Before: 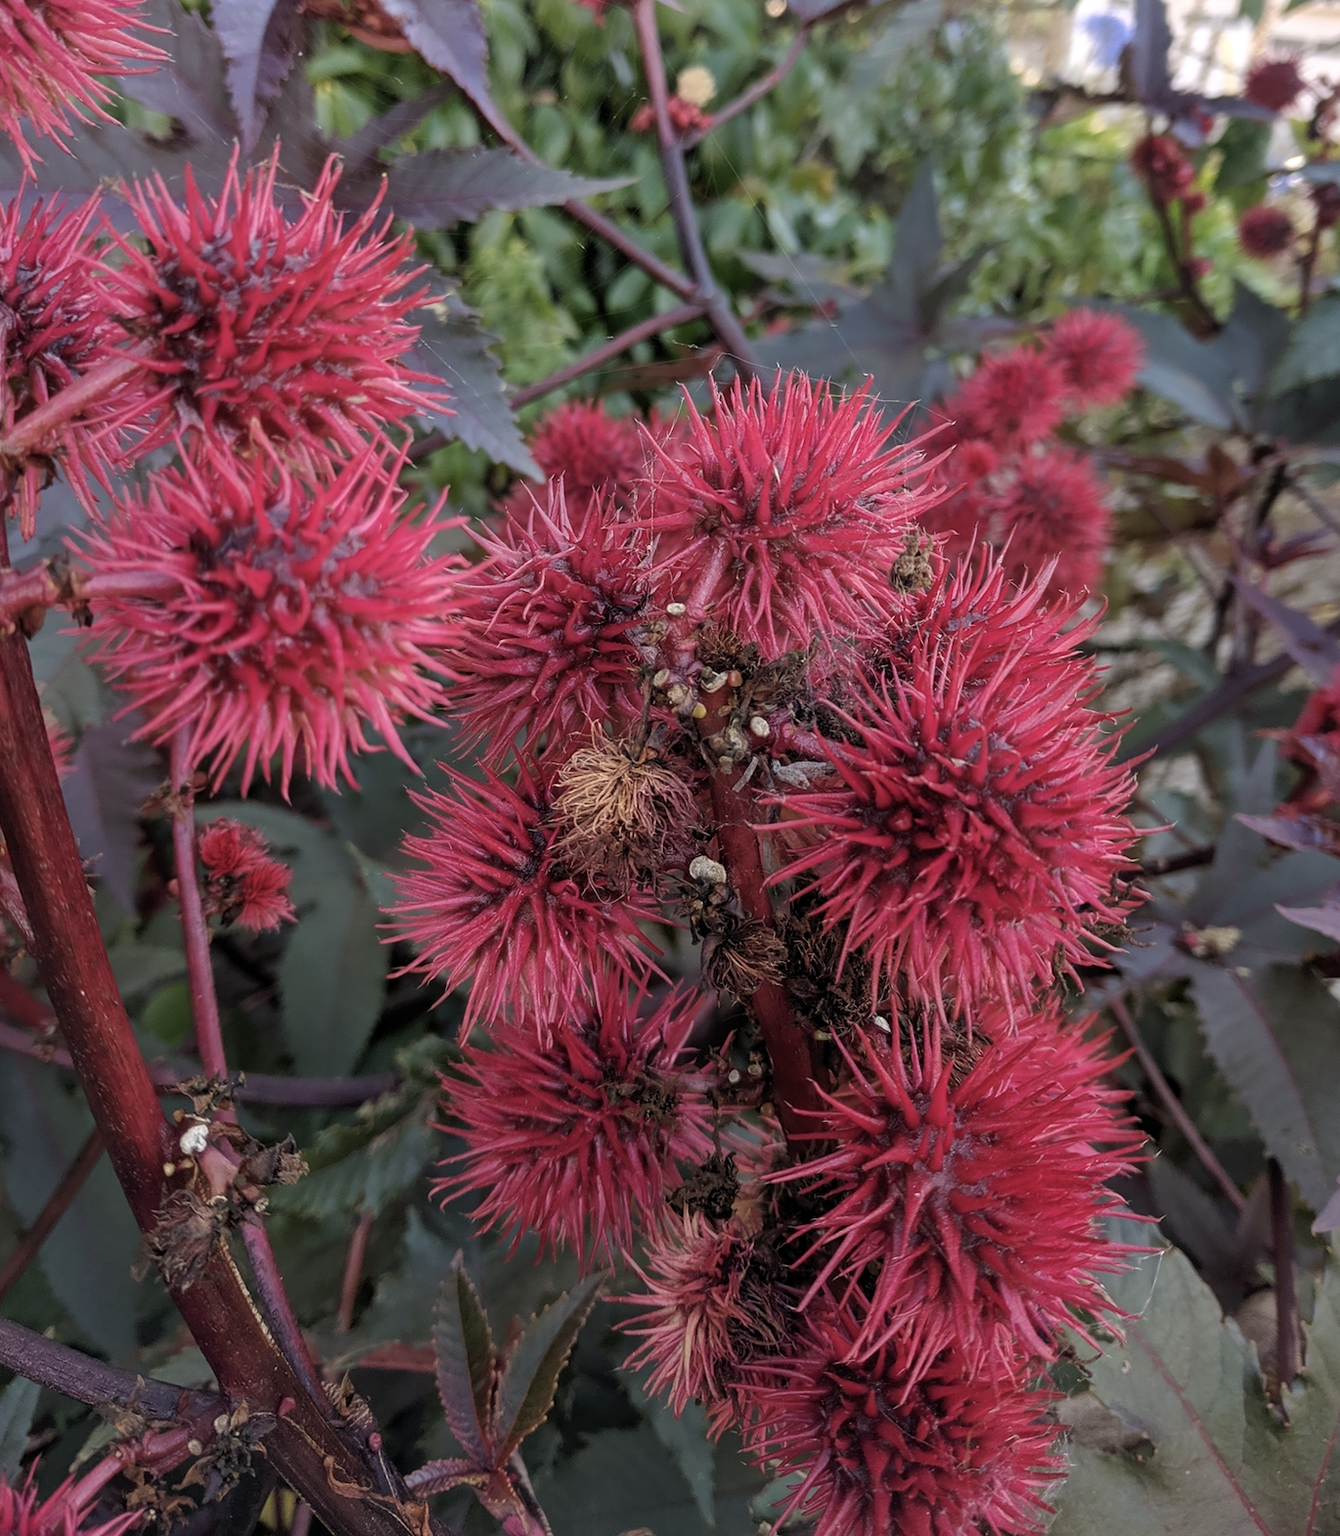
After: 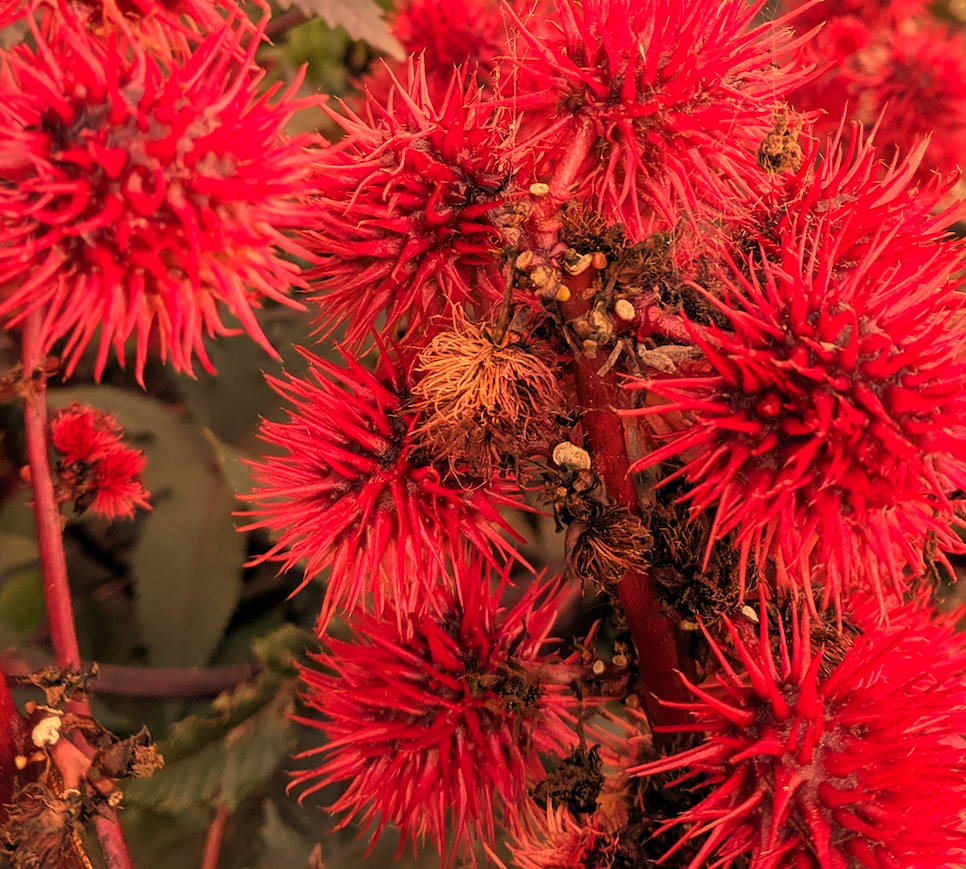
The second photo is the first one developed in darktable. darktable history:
color balance: input saturation 99%
contrast brightness saturation: saturation 0.18
white balance: red 1.467, blue 0.684
crop: left 11.123%, top 27.61%, right 18.3%, bottom 17.034%
